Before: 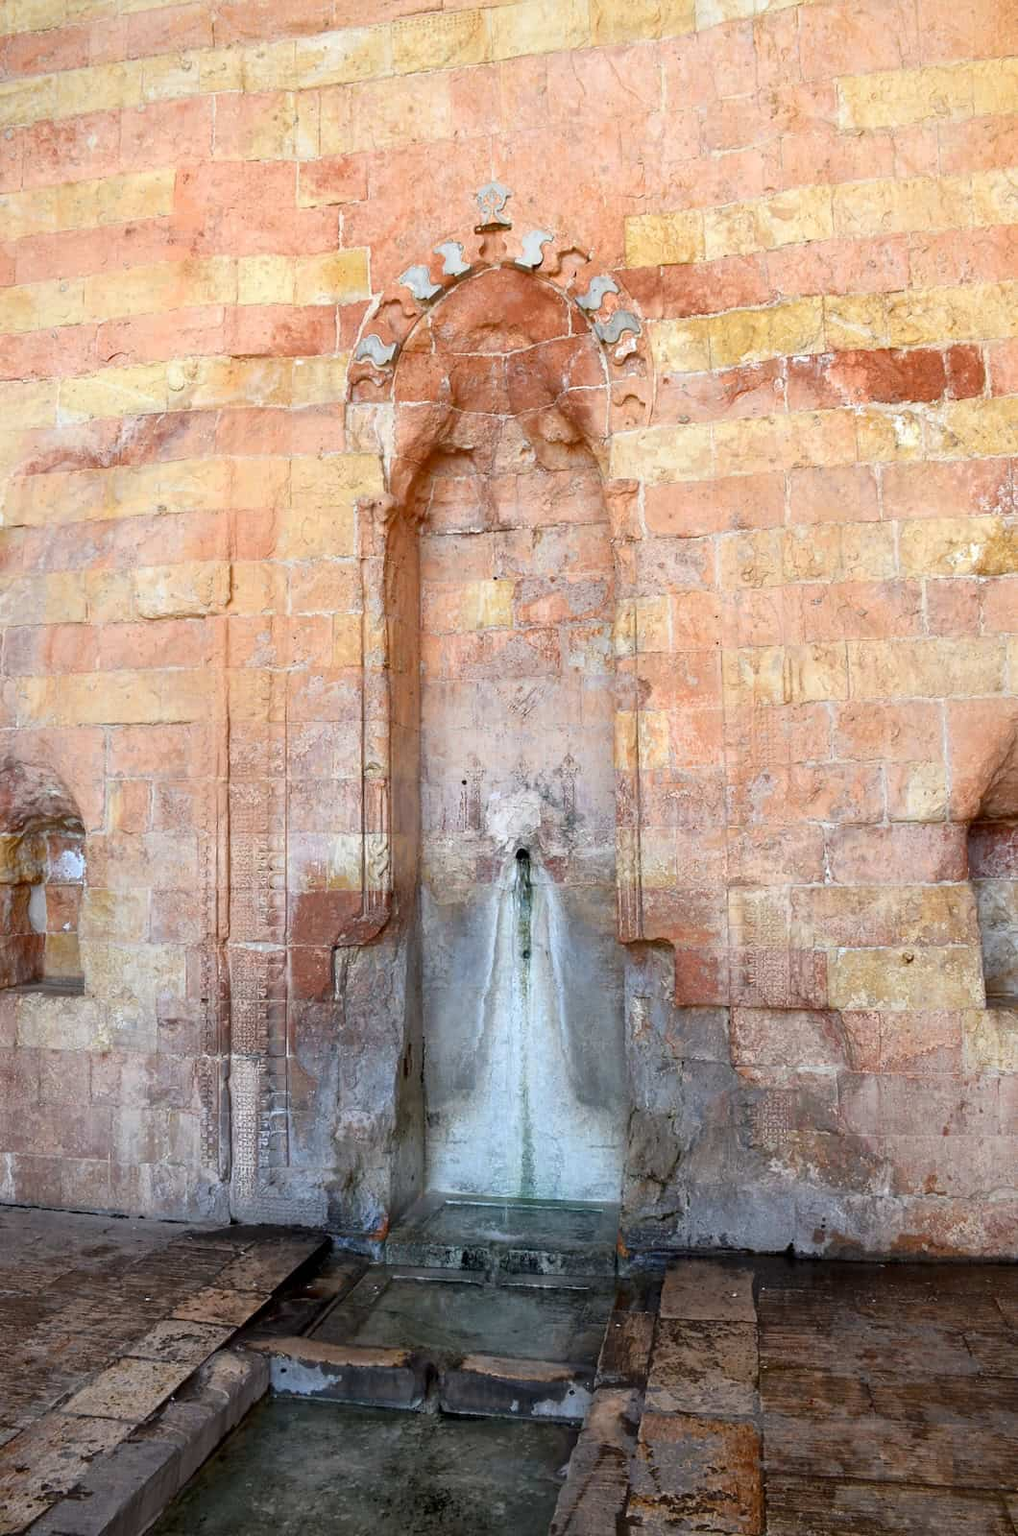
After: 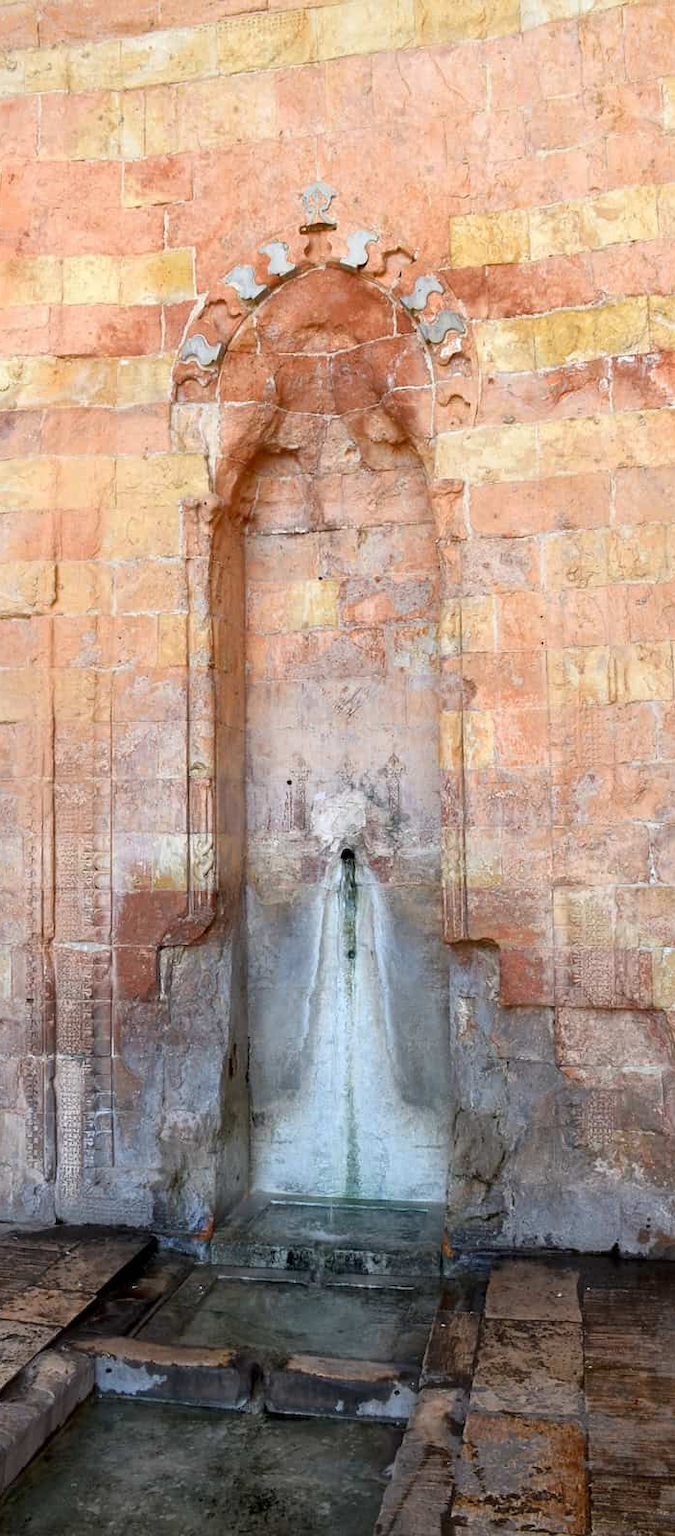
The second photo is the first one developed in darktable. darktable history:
crop: left 17.193%, right 16.367%
